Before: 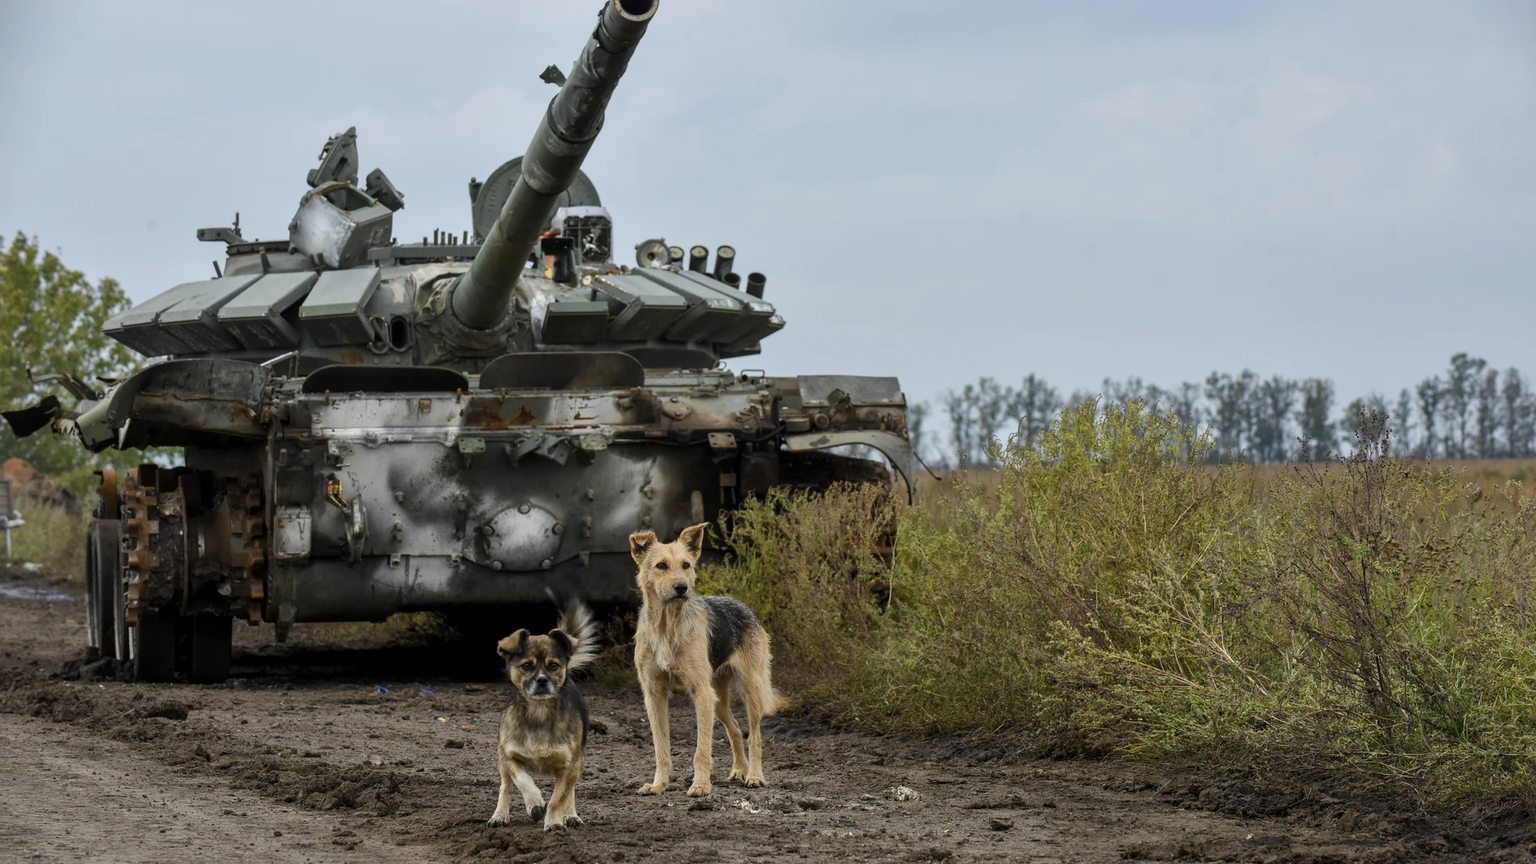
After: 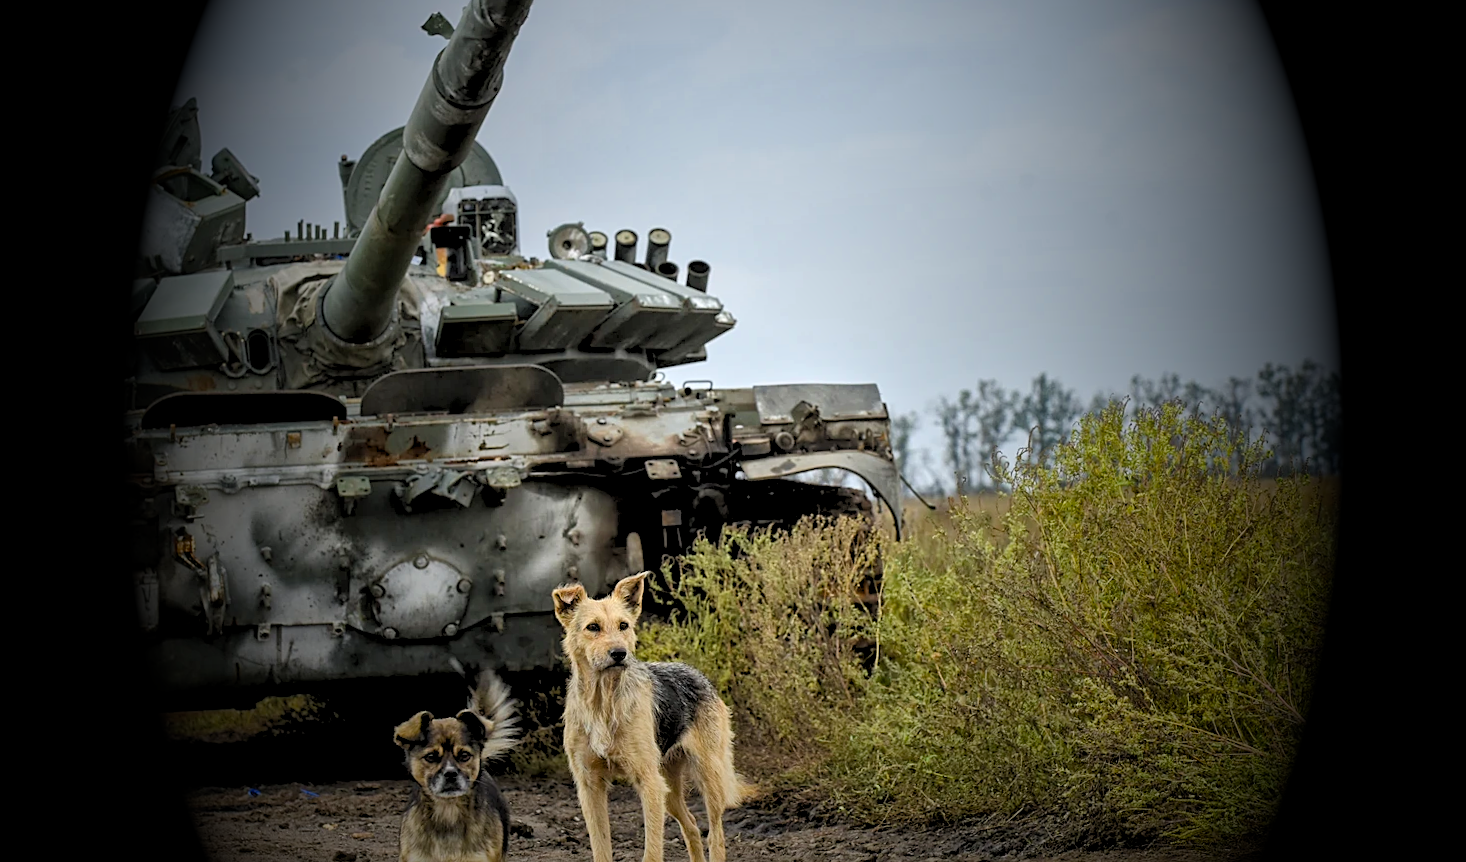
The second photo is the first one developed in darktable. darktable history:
sharpen: on, module defaults
exposure: black level correction 0, exposure 0.7 EV, compensate highlight preservation false
rotate and perspective: rotation -2°, crop left 0.022, crop right 0.978, crop top 0.049, crop bottom 0.951
crop: left 11.225%, top 5.381%, right 9.565%, bottom 10.314%
vignetting: fall-off start 15.9%, fall-off radius 100%, brightness -1, saturation 0.5, width/height ratio 0.719
local contrast: mode bilateral grid, contrast 20, coarseness 20, detail 150%, midtone range 0.2
rgb levels: preserve colors sum RGB, levels [[0.038, 0.433, 0.934], [0, 0.5, 1], [0, 0.5, 1]]
